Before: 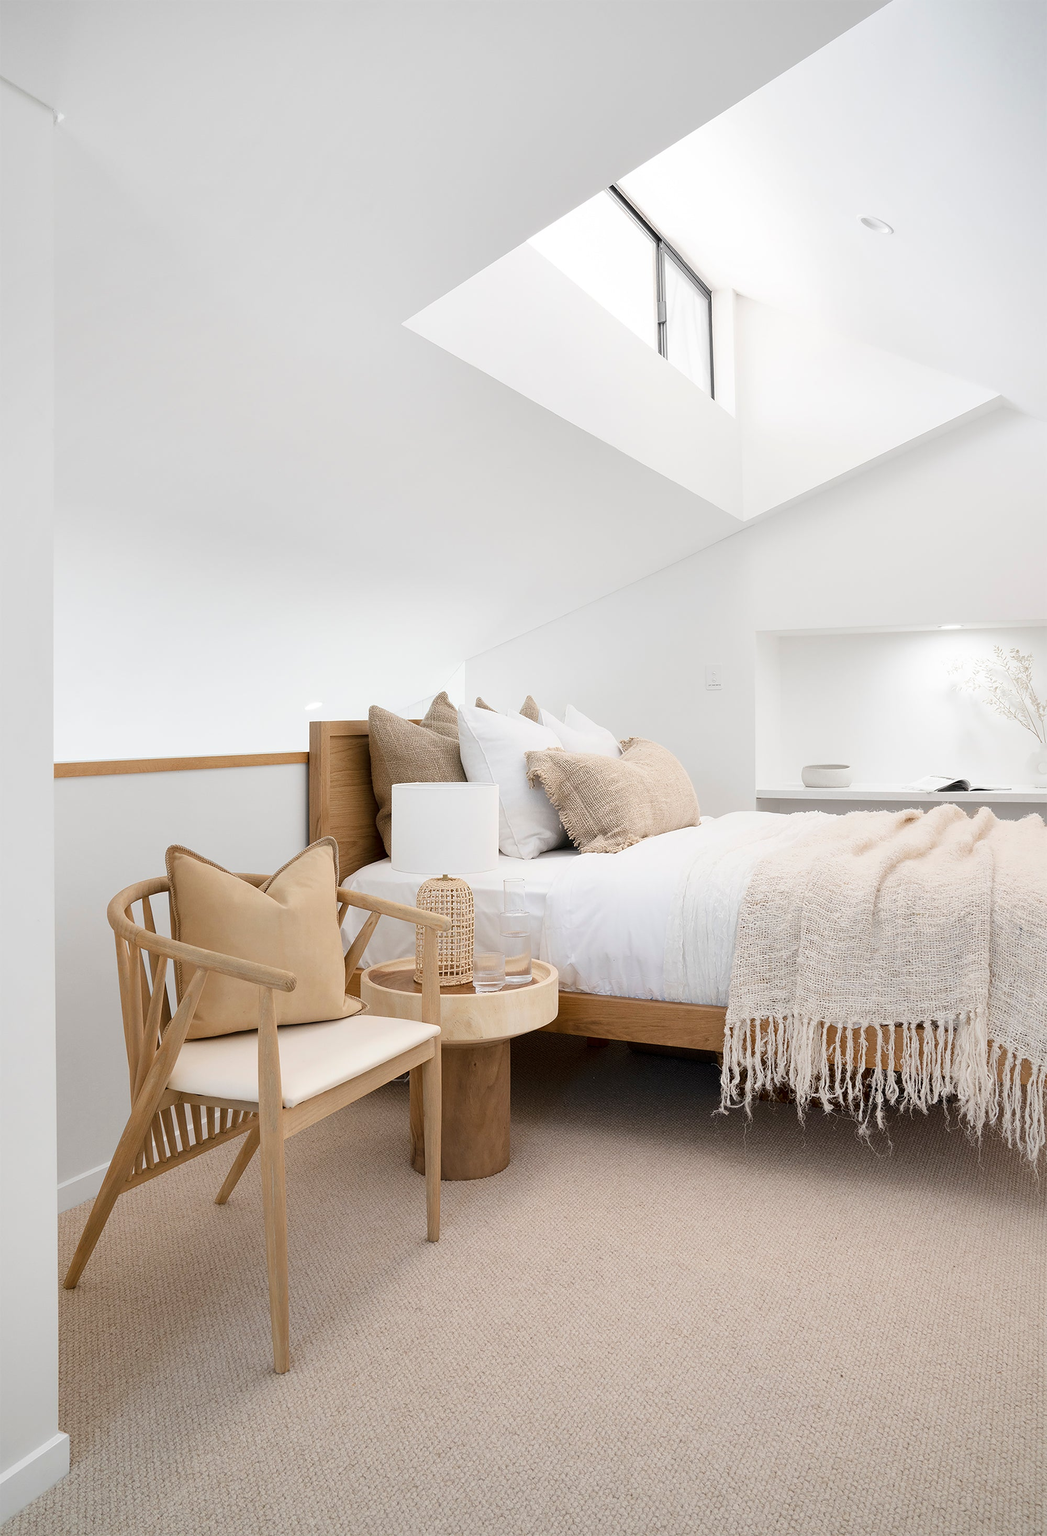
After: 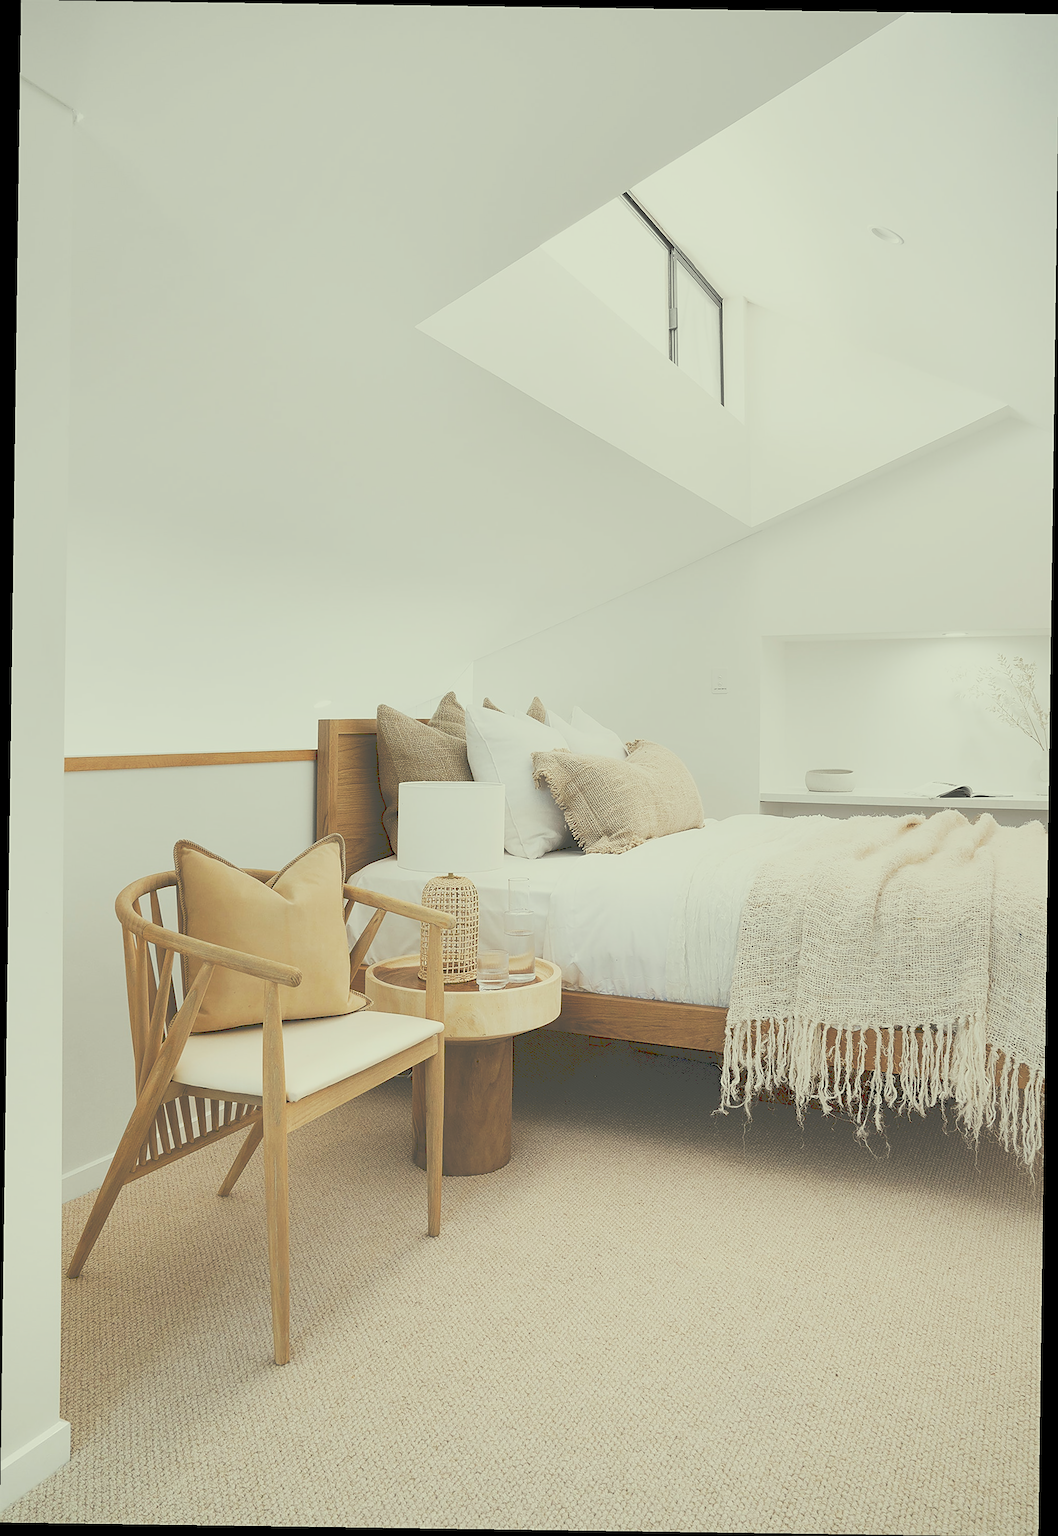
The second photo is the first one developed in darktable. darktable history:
tone curve: curves: ch0 [(0, 0) (0.003, 0.301) (0.011, 0.302) (0.025, 0.307) (0.044, 0.313) (0.069, 0.316) (0.1, 0.322) (0.136, 0.325) (0.177, 0.341) (0.224, 0.358) (0.277, 0.386) (0.335, 0.429) (0.399, 0.486) (0.468, 0.556) (0.543, 0.644) (0.623, 0.728) (0.709, 0.796) (0.801, 0.854) (0.898, 0.908) (1, 1)], preserve colors none
sharpen: on, module defaults
rotate and perspective: rotation 0.8°, automatic cropping off
color correction: highlights a* -5.94, highlights b* 11.19
graduated density: rotation 5.63°, offset 76.9
